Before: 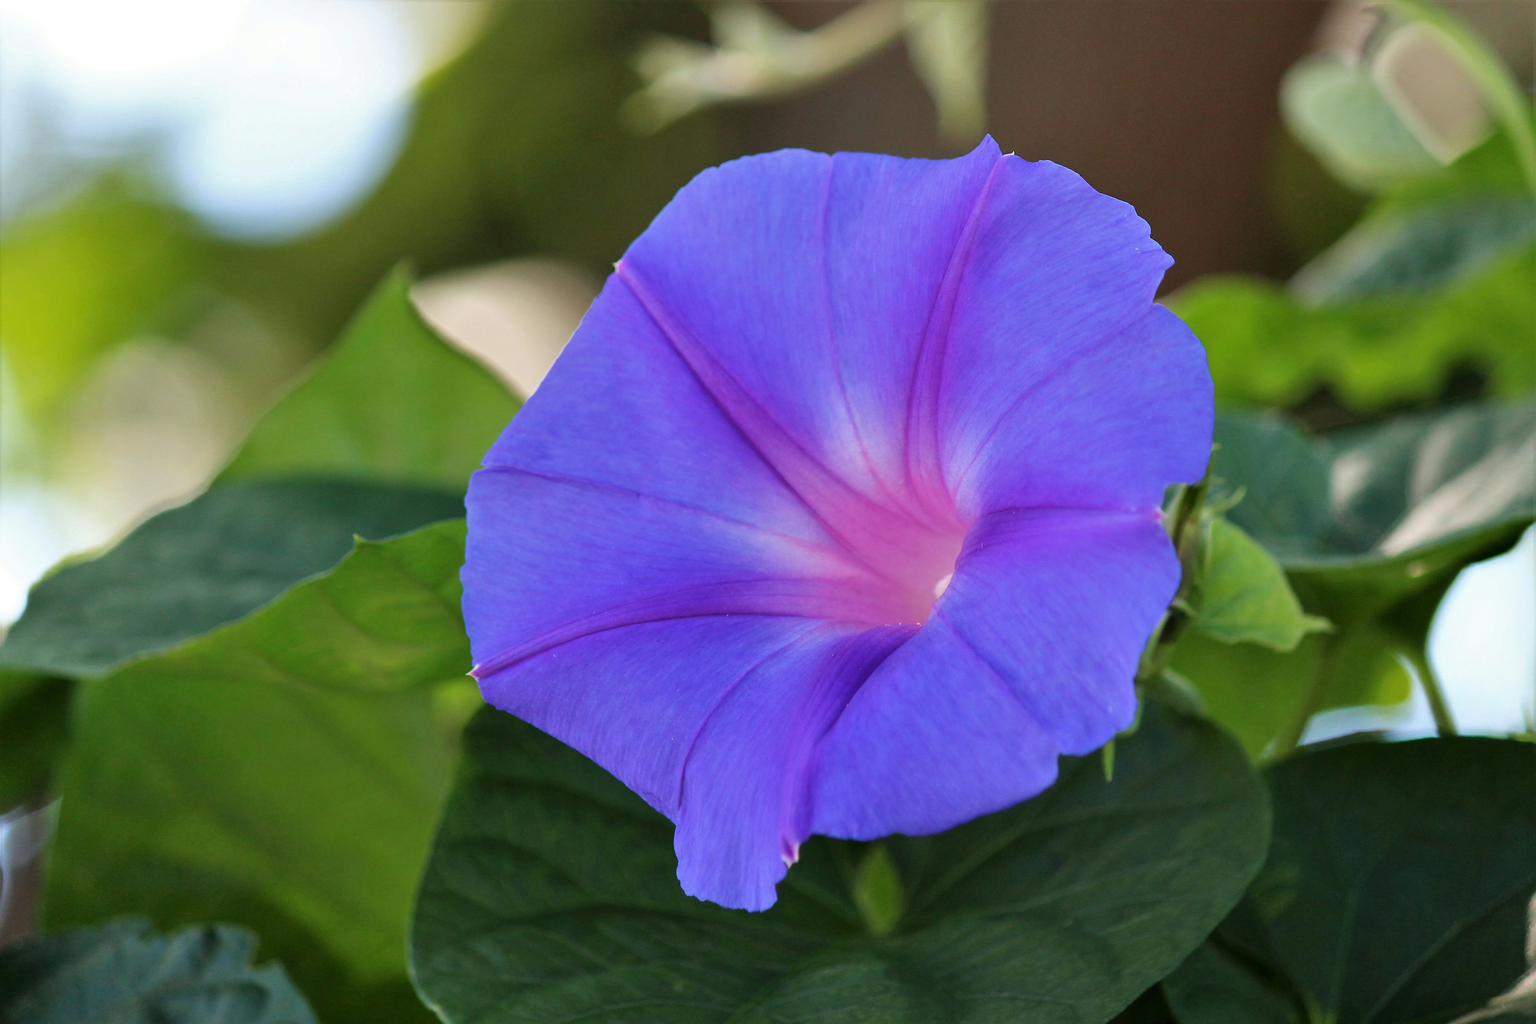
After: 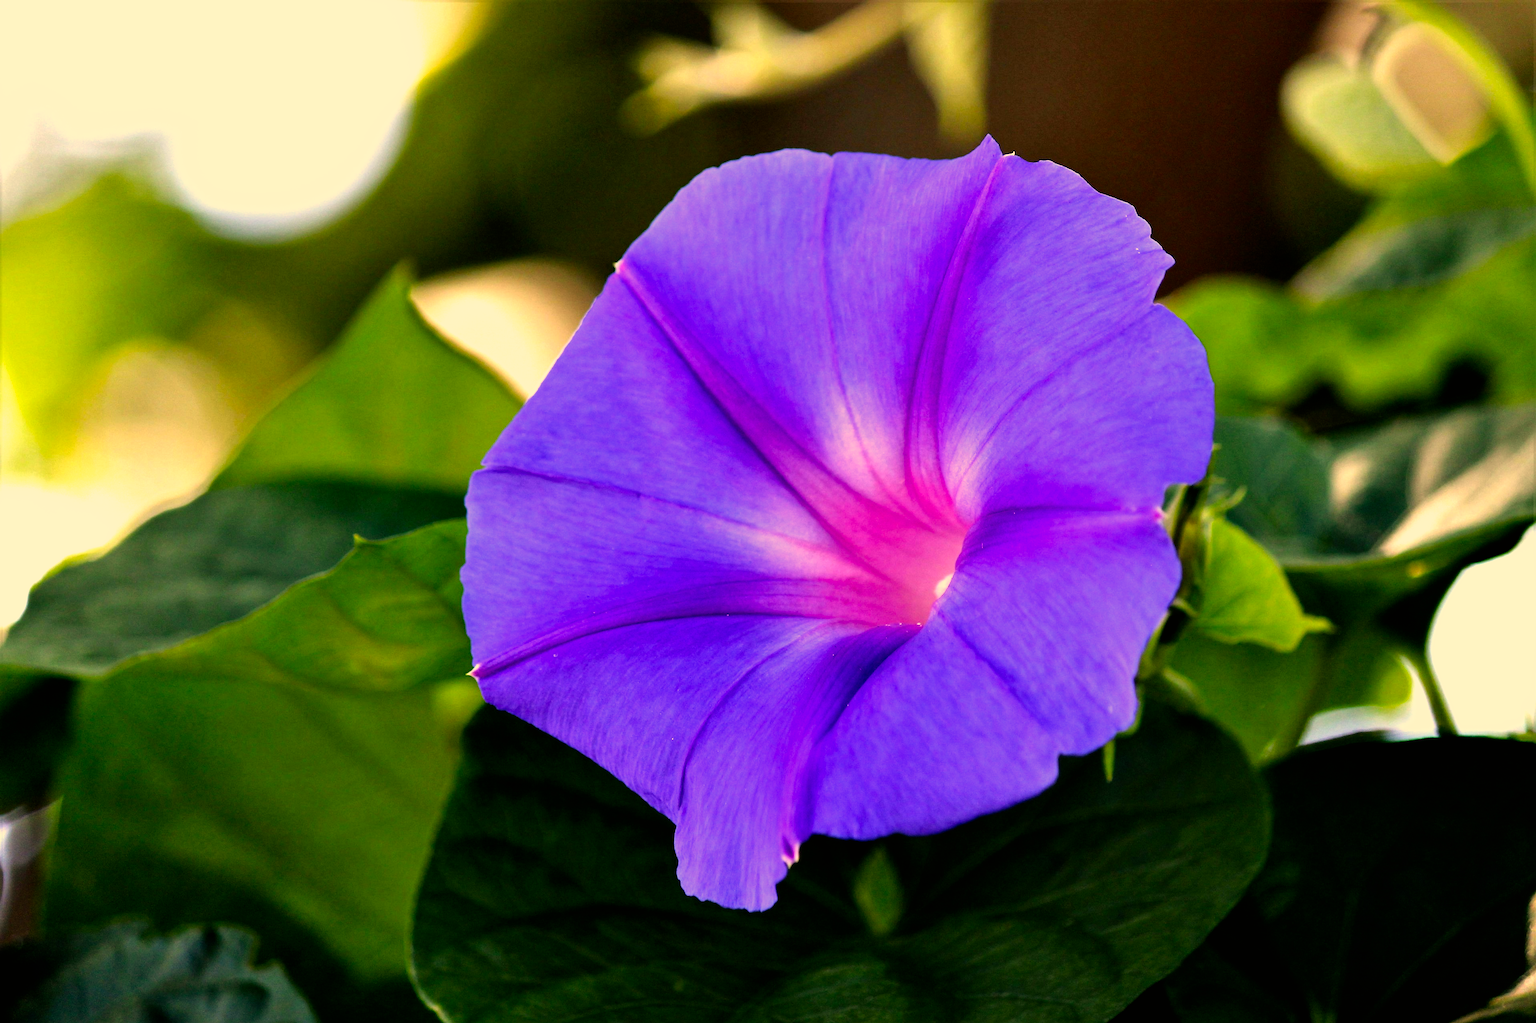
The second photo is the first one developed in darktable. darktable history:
filmic rgb: black relative exposure -8.2 EV, white relative exposure 2.2 EV, threshold 3 EV, hardness 7.11, latitude 85.74%, contrast 1.696, highlights saturation mix -4%, shadows ↔ highlights balance -2.69%, preserve chrominance no, color science v5 (2021), contrast in shadows safe, contrast in highlights safe, enable highlight reconstruction true
color correction: highlights a* 15, highlights b* 31.55
